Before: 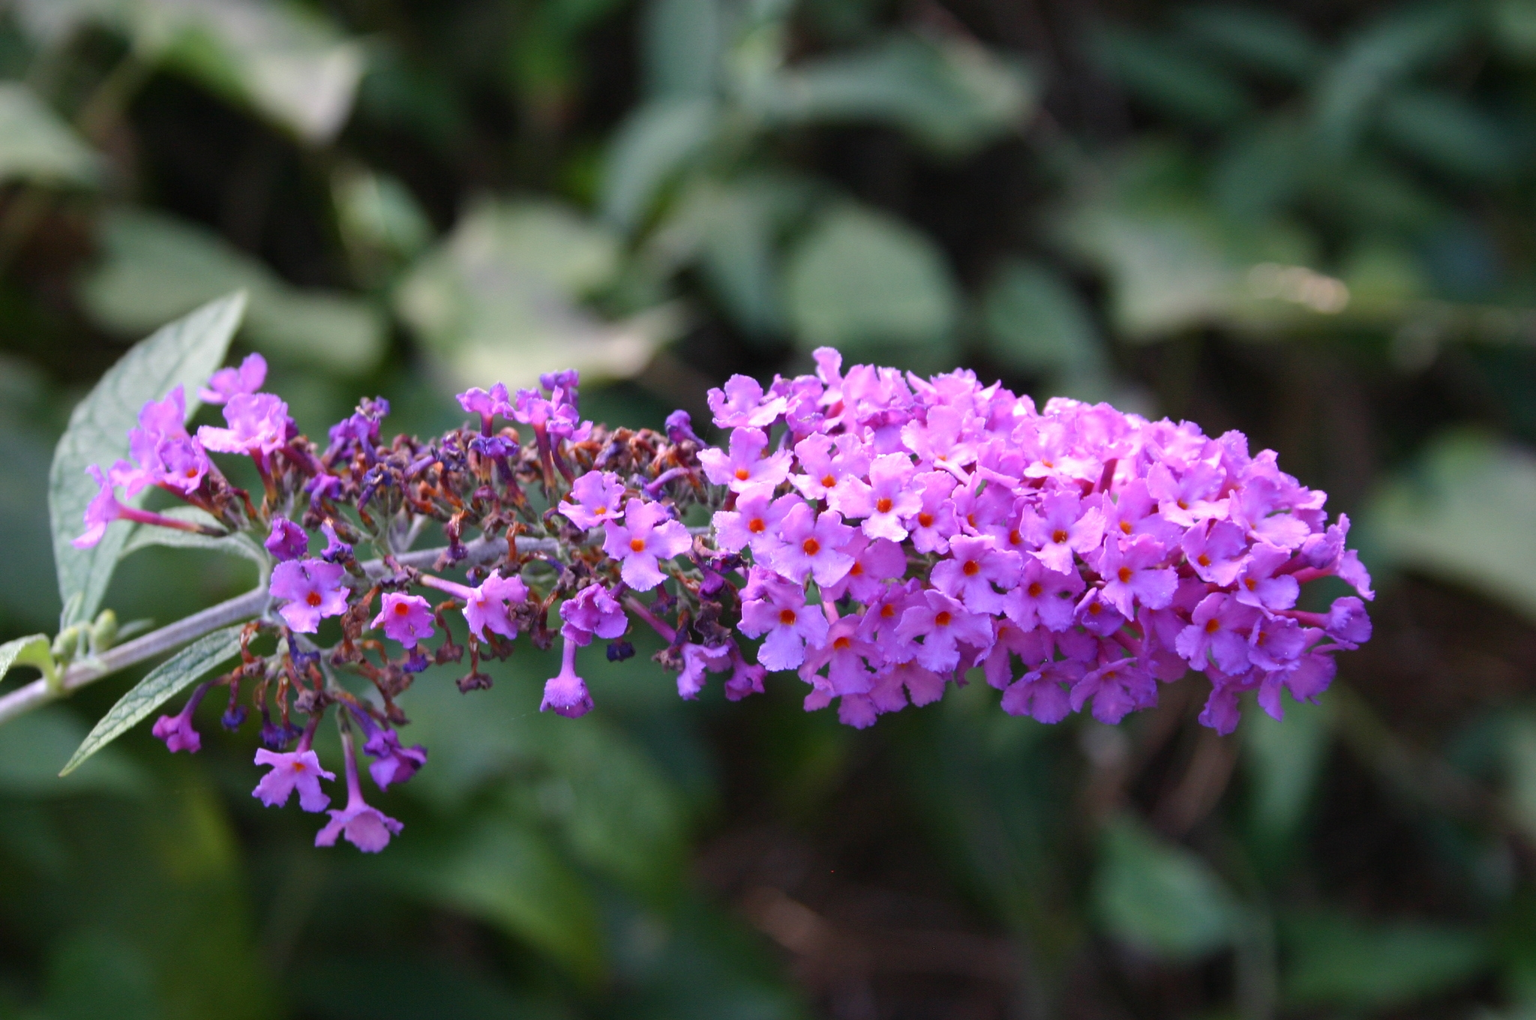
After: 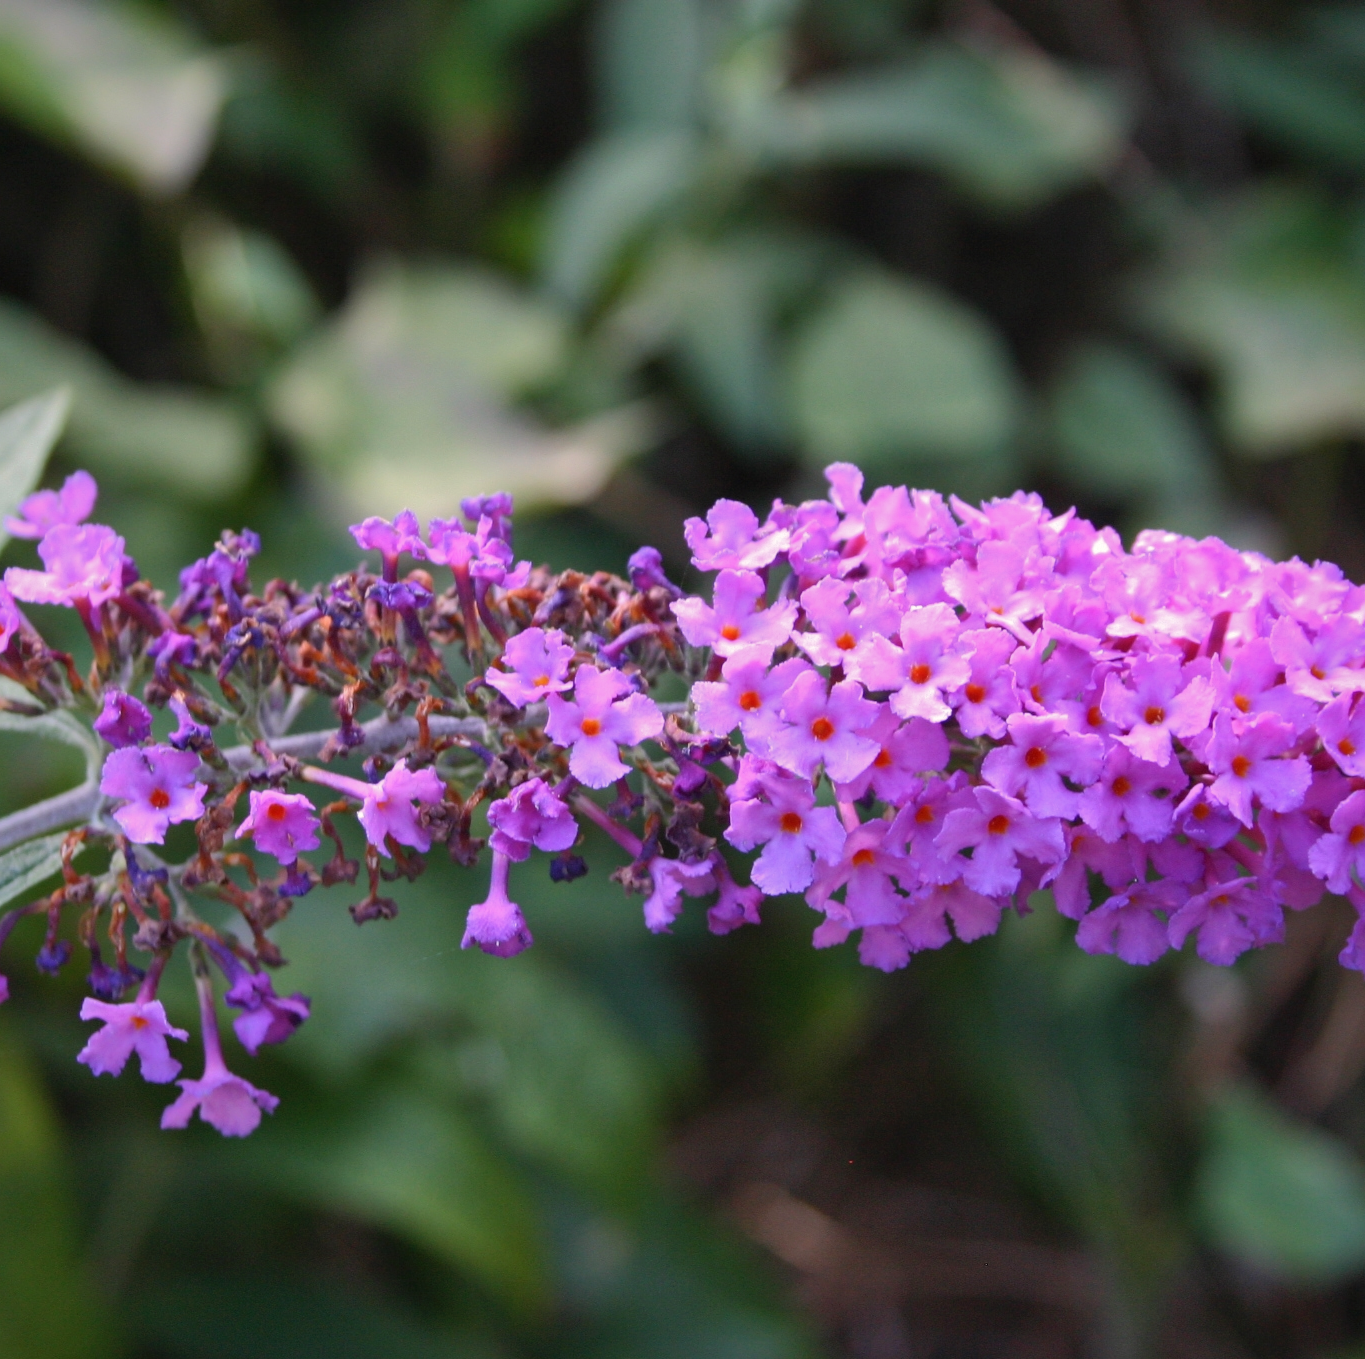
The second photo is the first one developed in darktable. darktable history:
crop and rotate: left 12.648%, right 20.685%
white balance: red 1.009, blue 0.985
shadows and highlights: shadows 40, highlights -60
